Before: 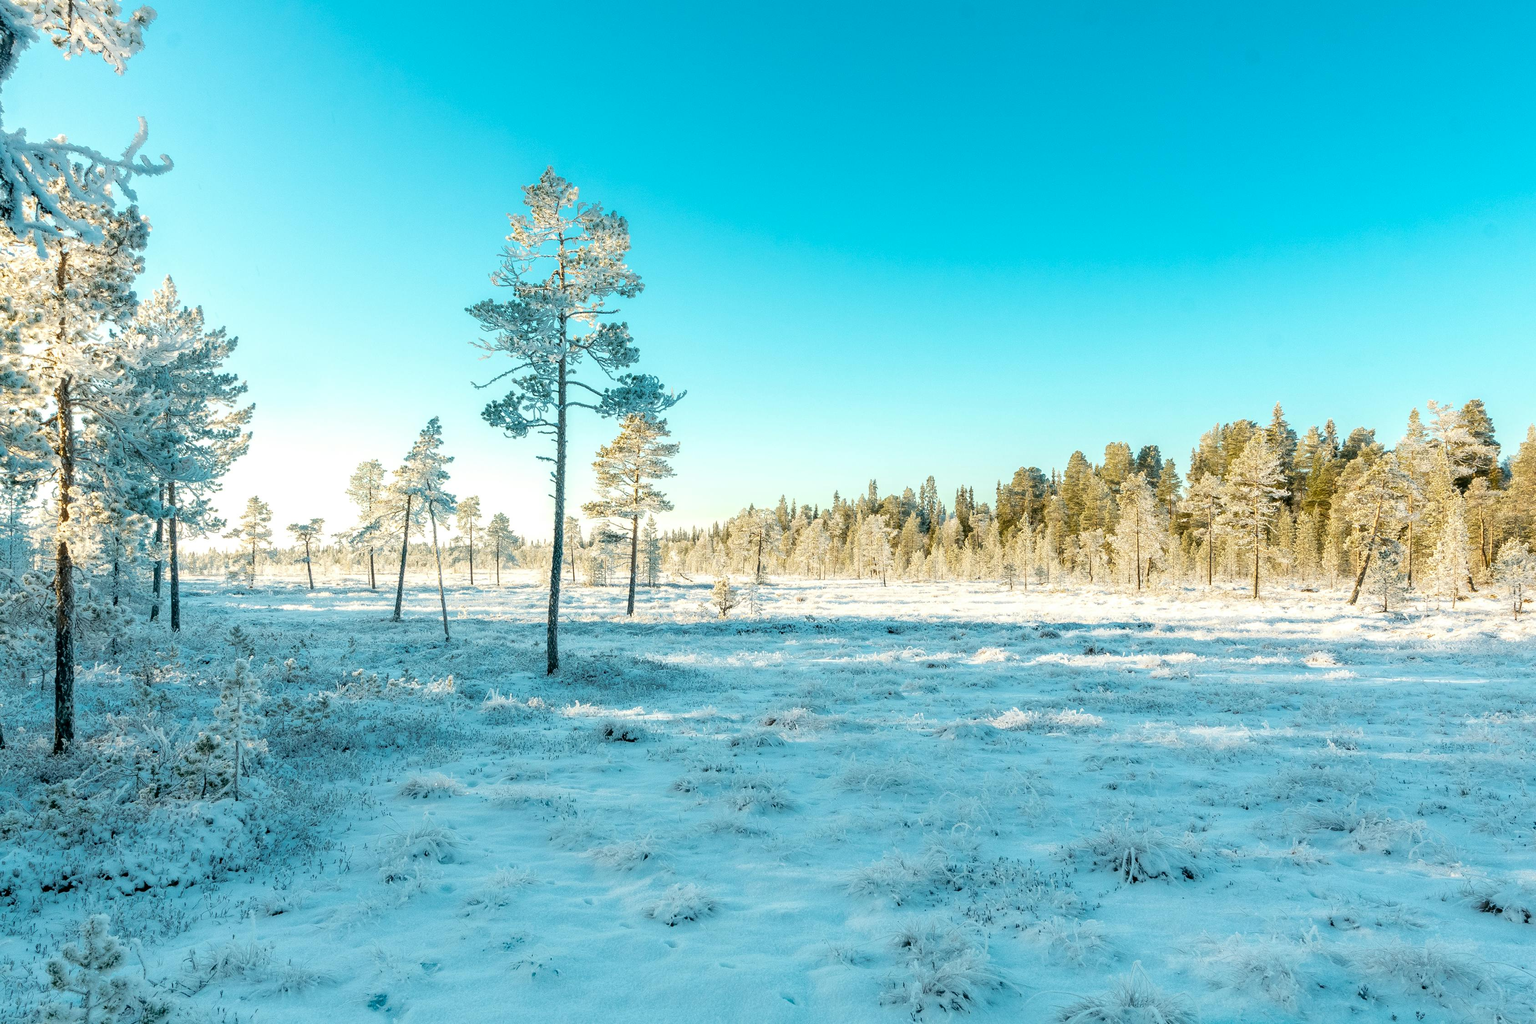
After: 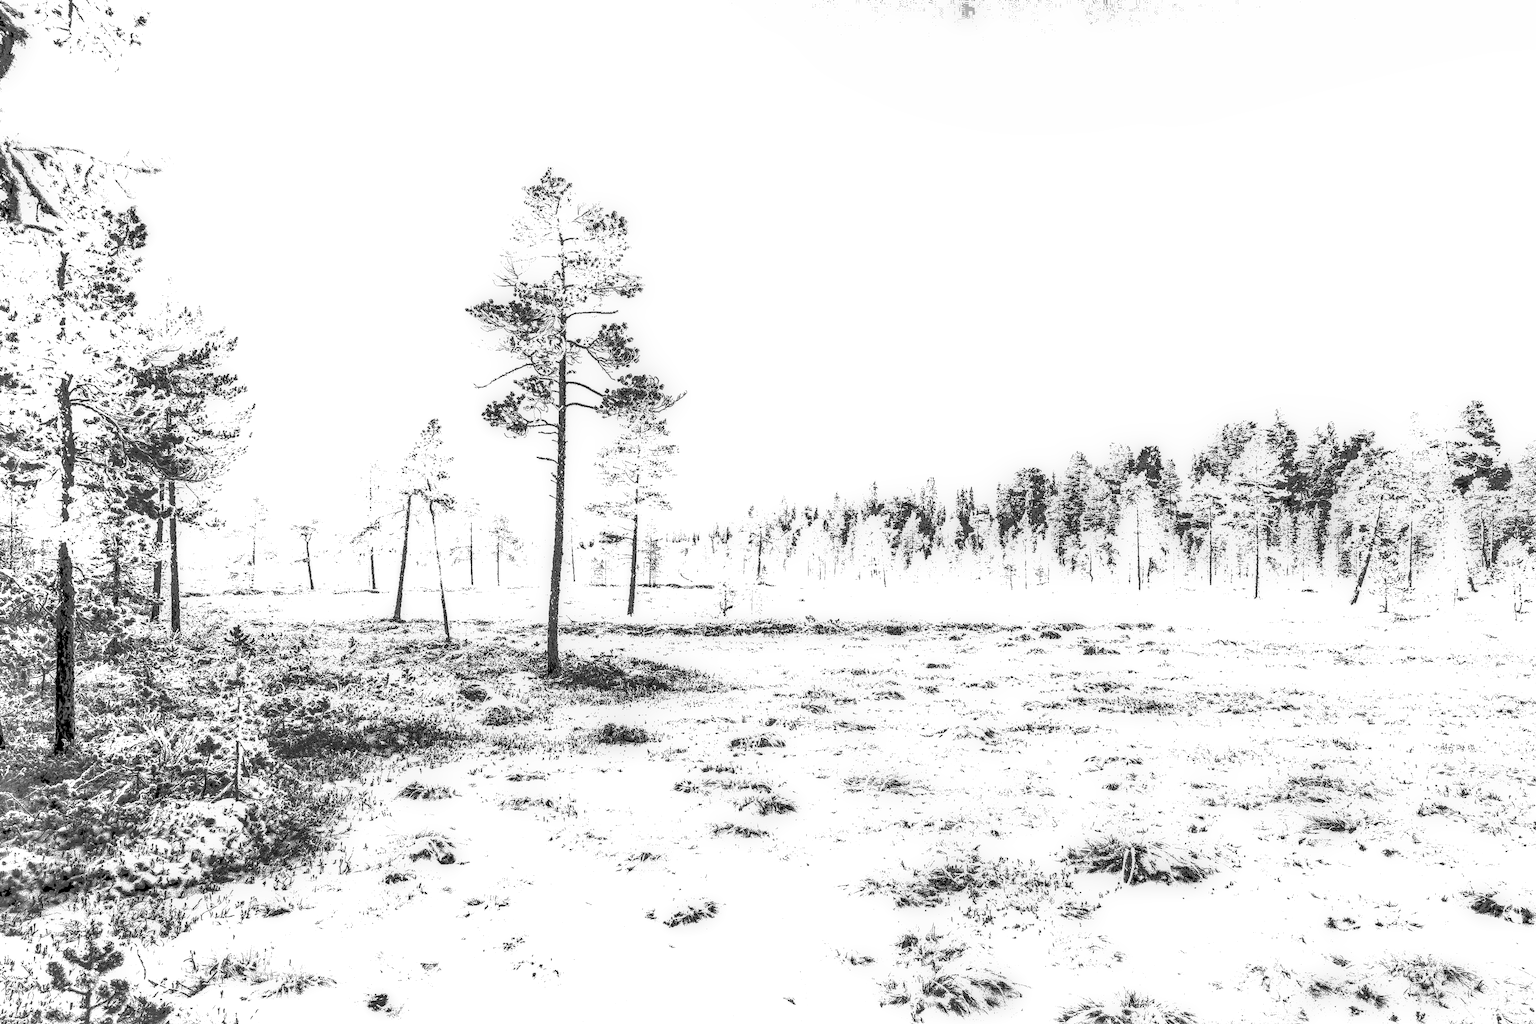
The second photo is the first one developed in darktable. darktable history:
shadows and highlights: shadows 38.43, highlights -74.54
local contrast: highlights 12%, shadows 38%, detail 183%, midtone range 0.471
monochrome: size 1
exposure: black level correction 0, exposure 1.675 EV, compensate exposure bias true, compensate highlight preservation false
white balance: emerald 1
base curve: curves: ch0 [(0, 0) (0.235, 0.266) (0.503, 0.496) (0.786, 0.72) (1, 1)]
